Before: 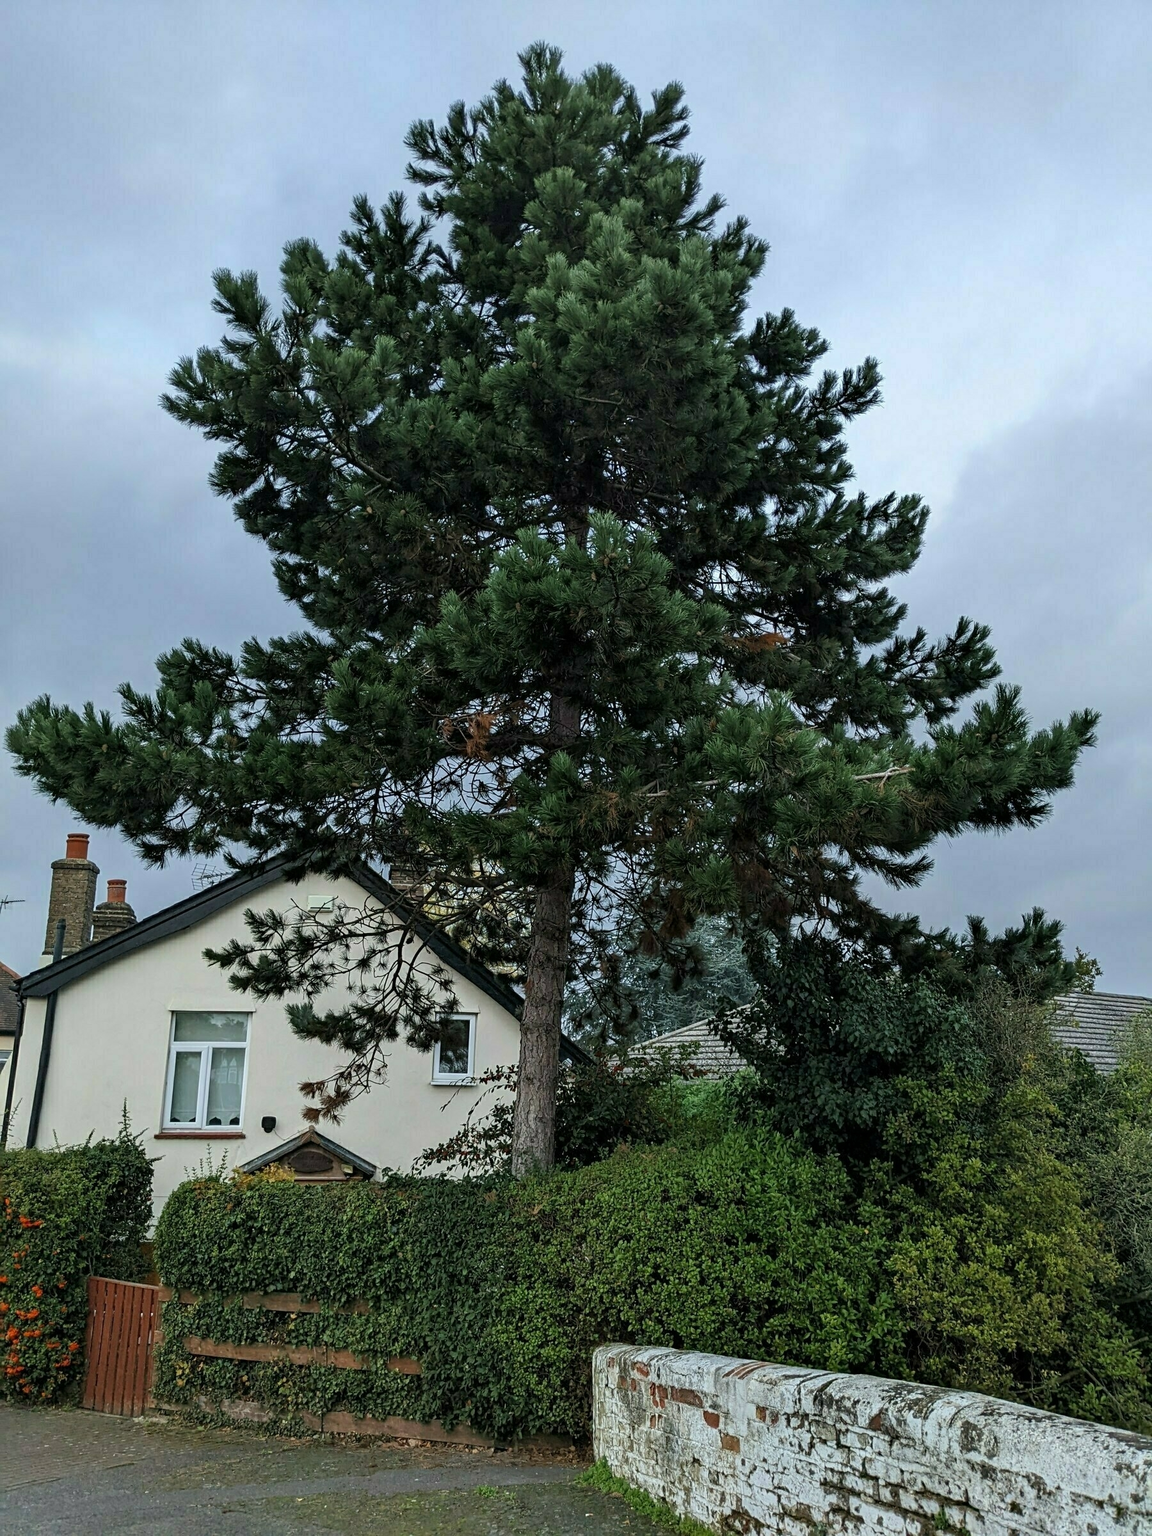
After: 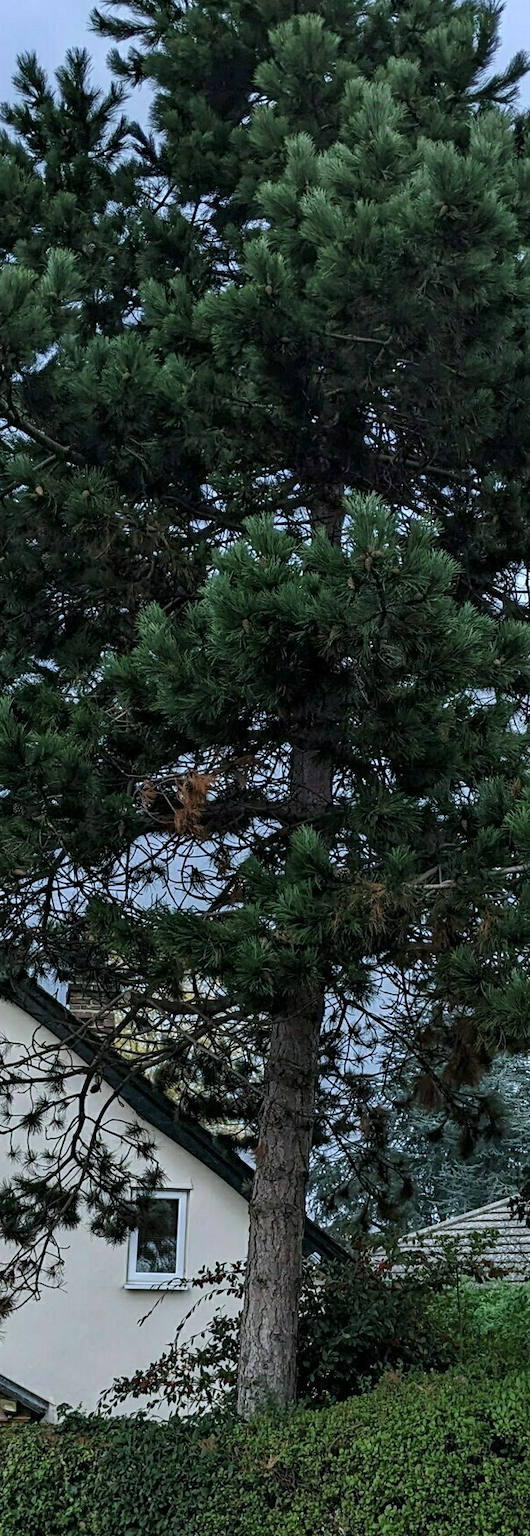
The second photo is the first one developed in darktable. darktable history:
color calibration: illuminant as shot in camera, x 0.358, y 0.373, temperature 4628.91 K
crop and rotate: left 29.662%, top 10.218%, right 37.167%, bottom 17.76%
